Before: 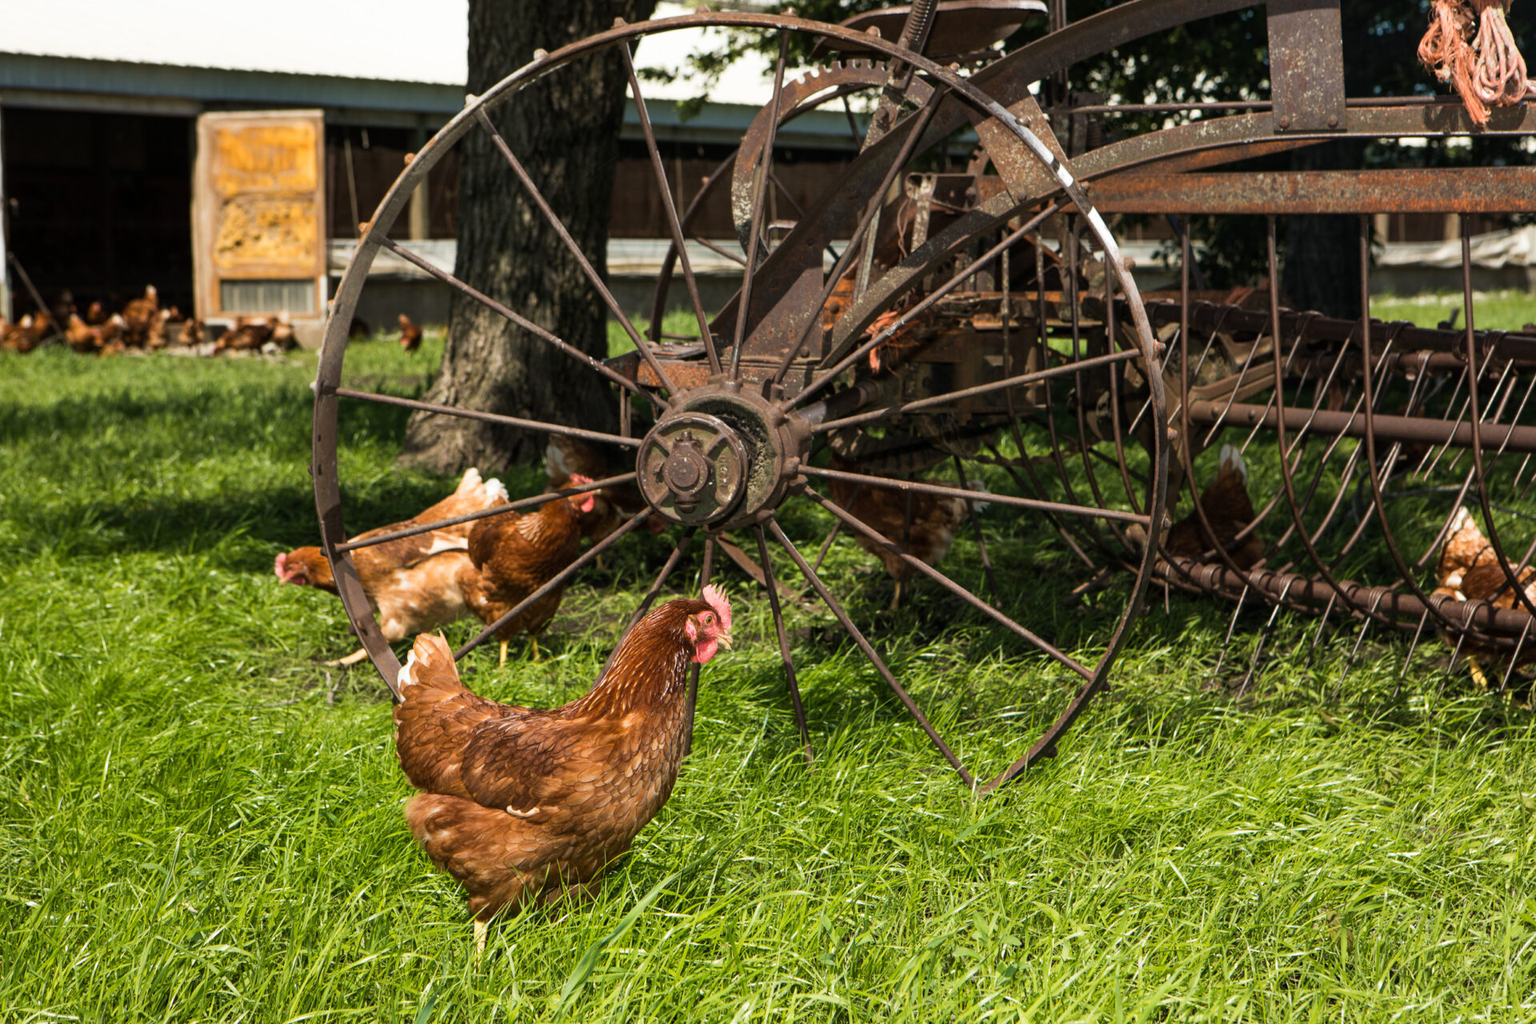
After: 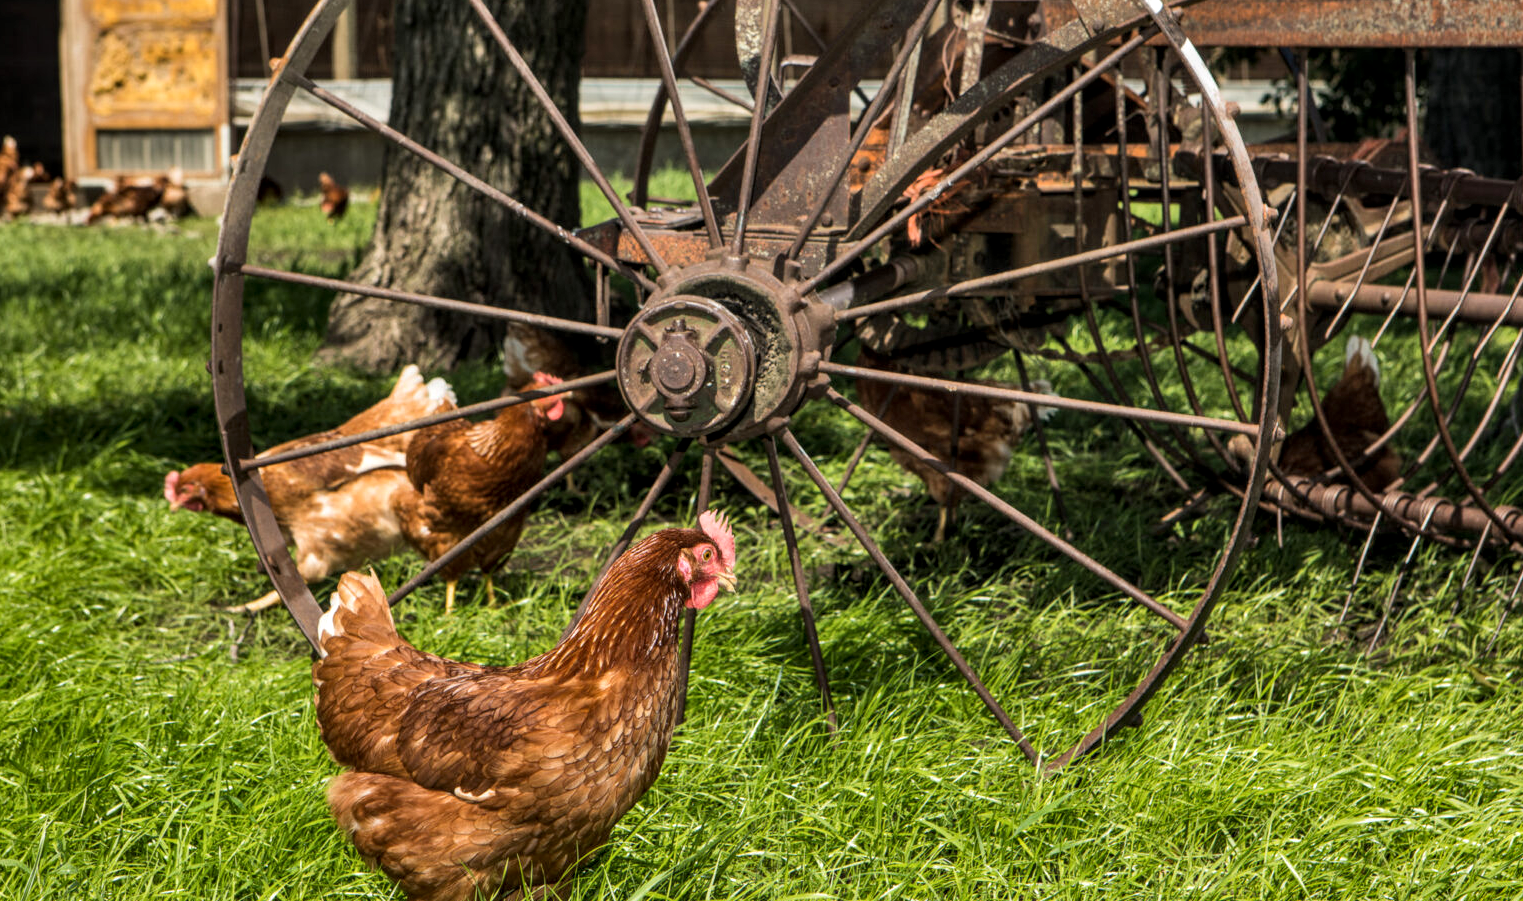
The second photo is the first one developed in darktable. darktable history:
shadows and highlights: highlights color adjustment 45.59%, low approximation 0.01, soften with gaussian
crop: left 9.343%, top 17.215%, right 11.285%, bottom 12.356%
local contrast: detail 130%
